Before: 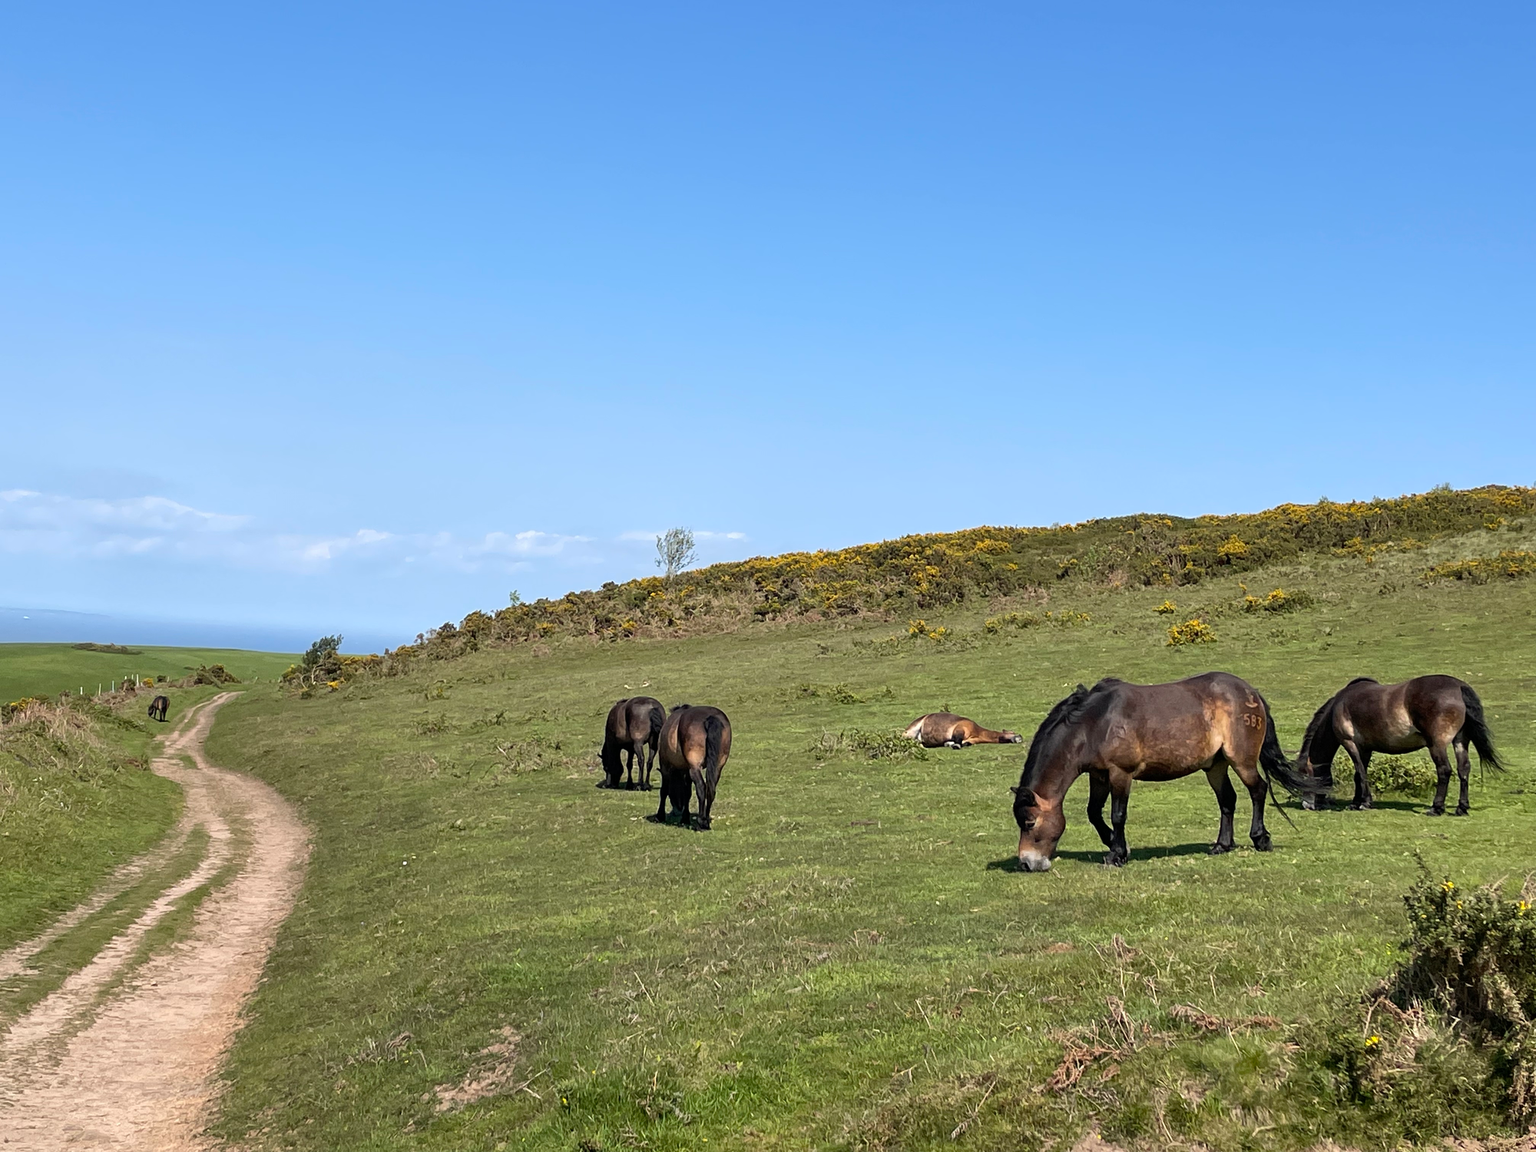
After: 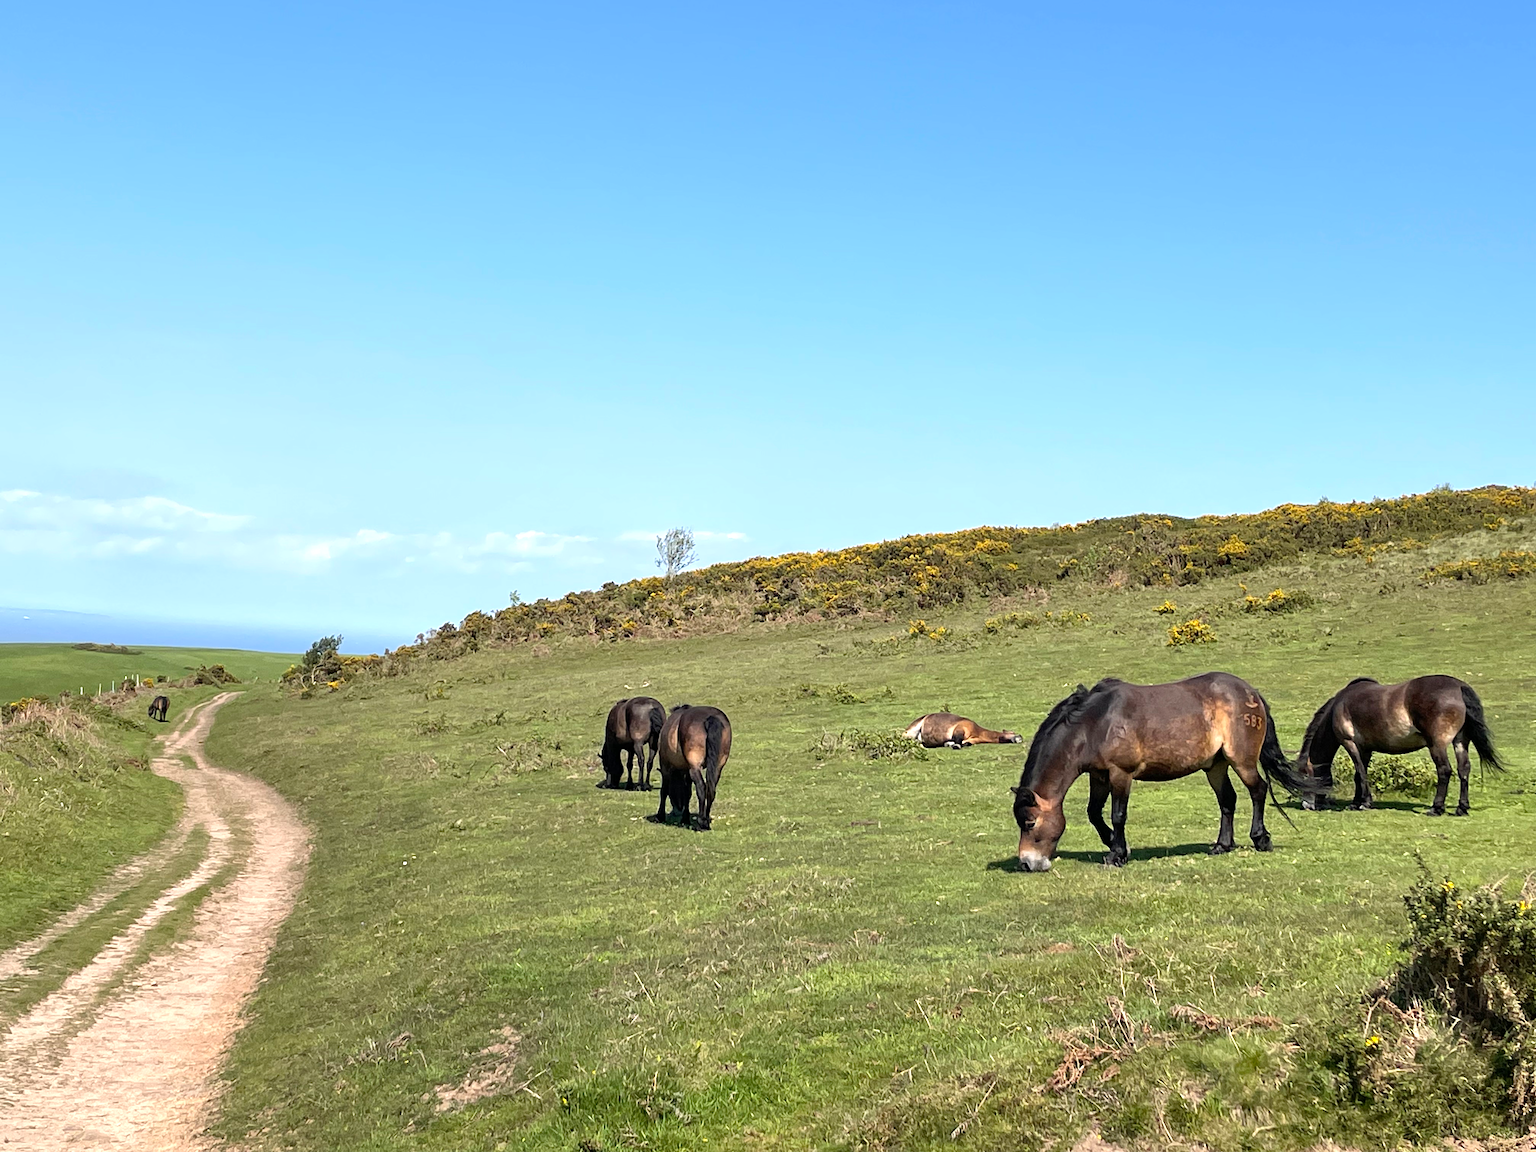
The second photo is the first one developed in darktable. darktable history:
exposure: exposure 0.493 EV, compensate highlight preservation false
